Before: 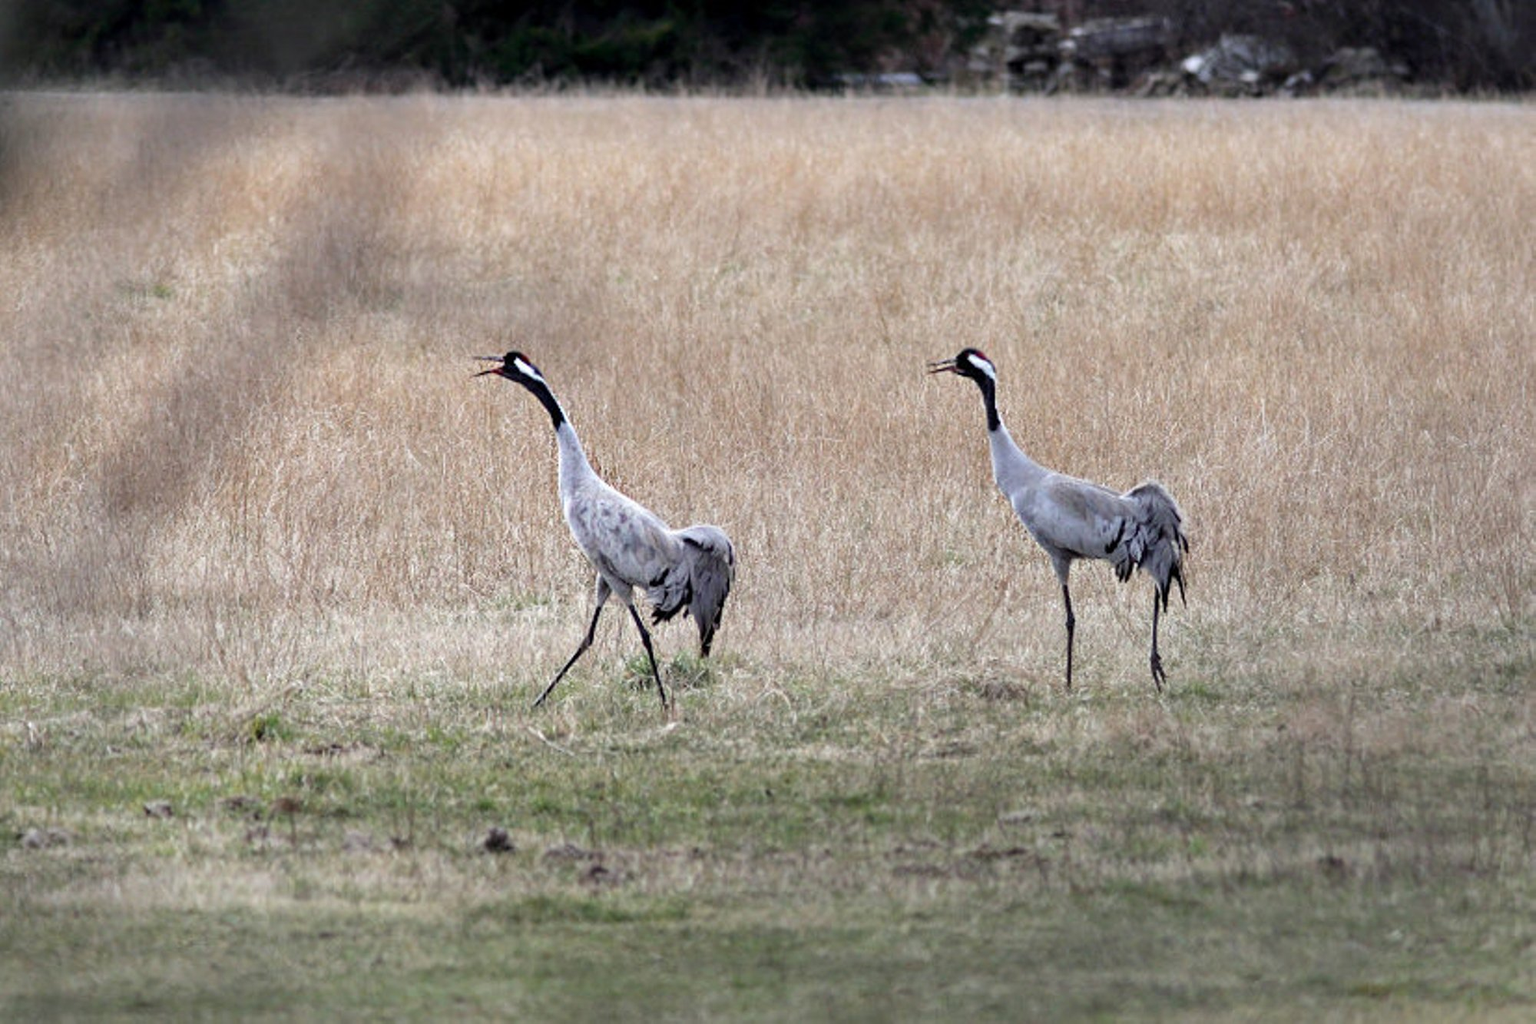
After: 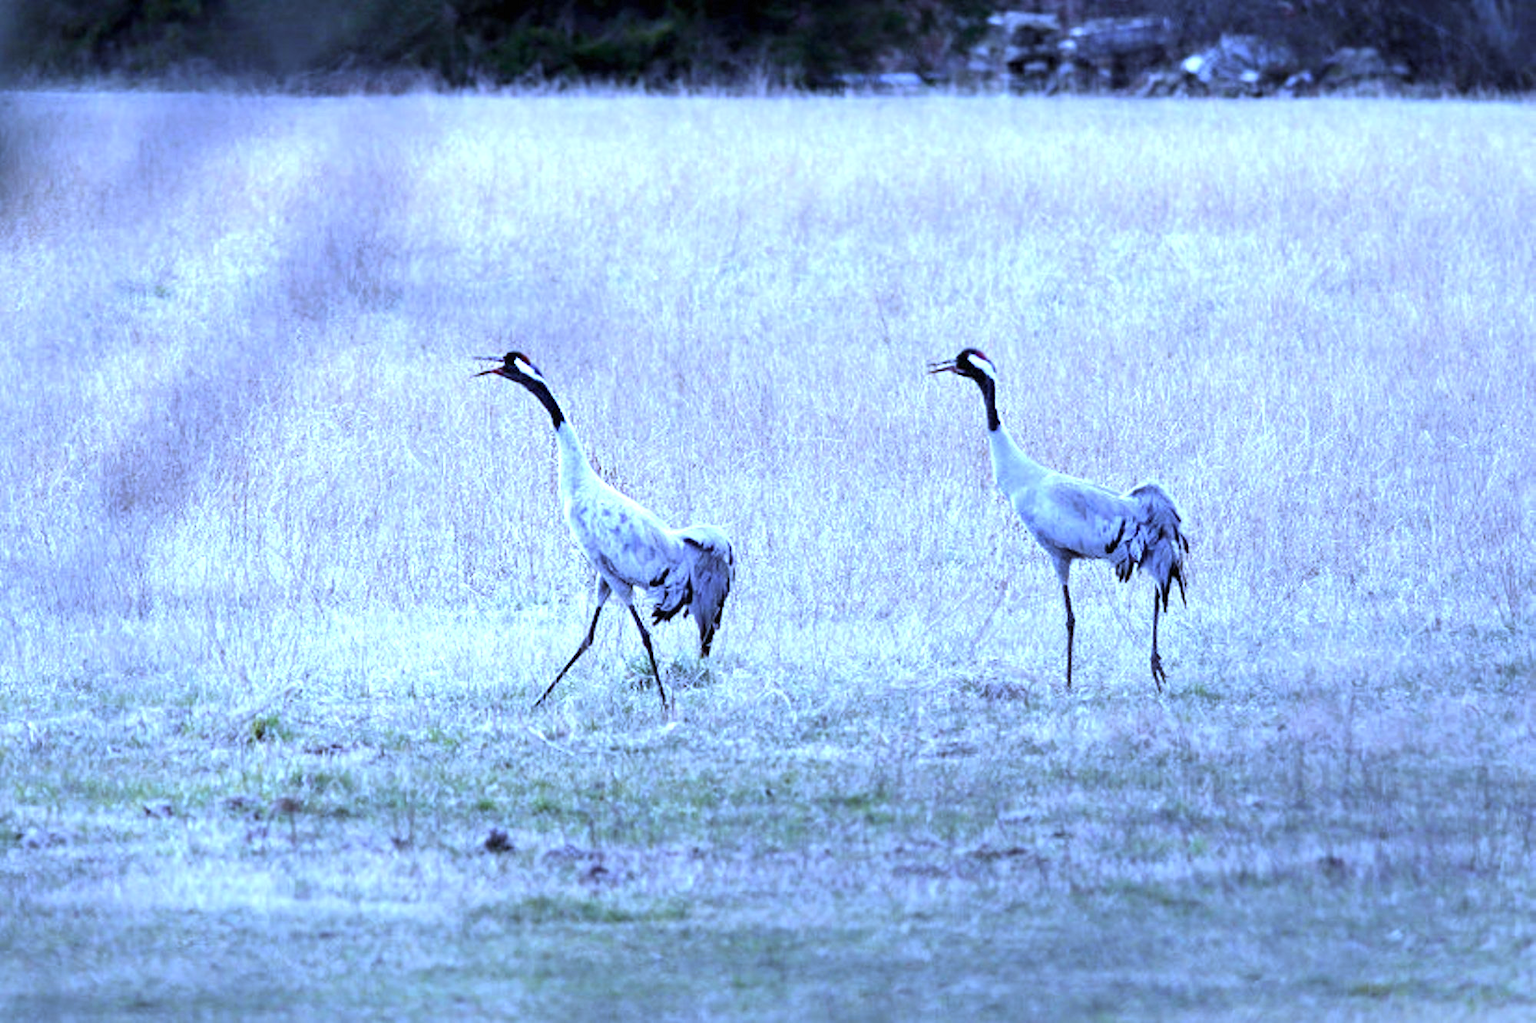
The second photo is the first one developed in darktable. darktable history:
exposure: black level correction 0, exposure 0.9 EV, compensate highlight preservation false
white balance: red 0.766, blue 1.537
